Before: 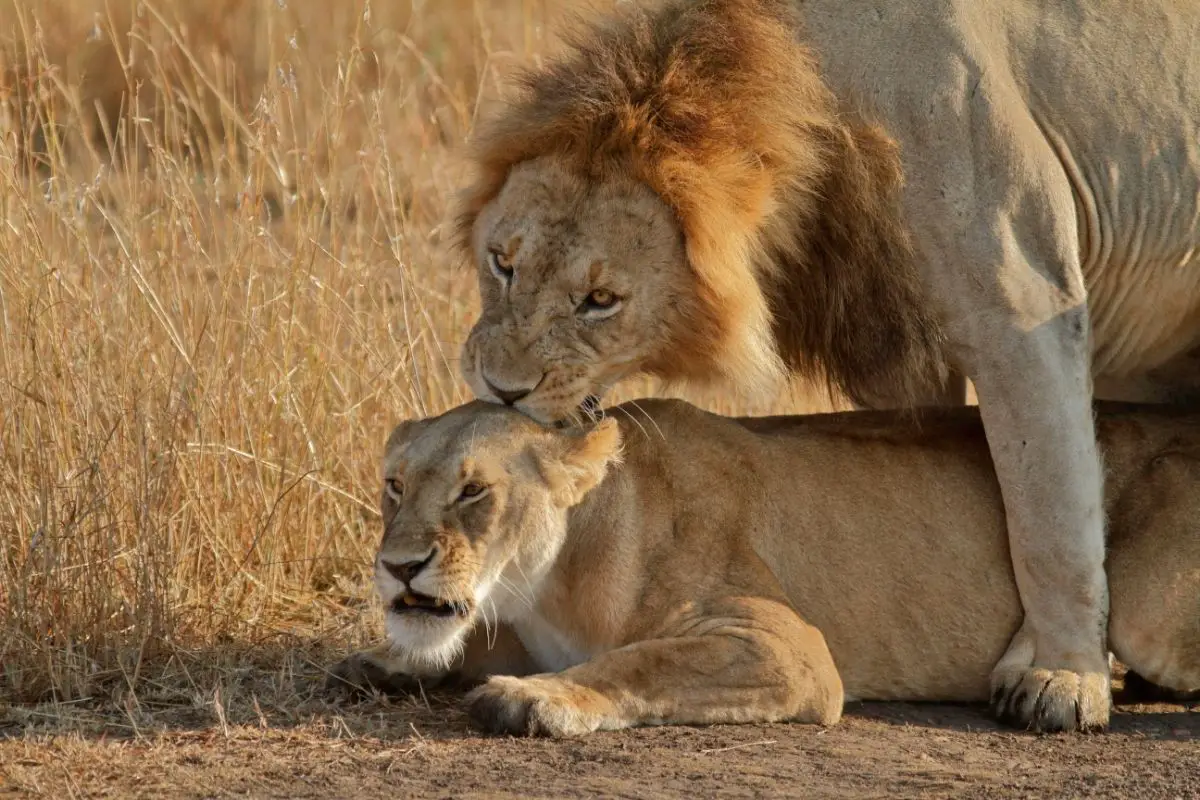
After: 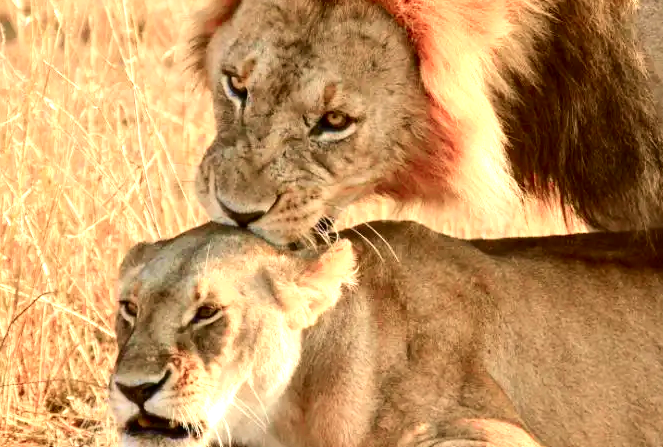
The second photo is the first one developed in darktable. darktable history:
tone curve: curves: ch0 [(0, 0) (0.033, 0.016) (0.171, 0.127) (0.33, 0.331) (0.432, 0.475) (0.601, 0.665) (0.843, 0.876) (1, 1)]; ch1 [(0, 0) (0.339, 0.349) (0.445, 0.42) (0.476, 0.47) (0.501, 0.499) (0.516, 0.525) (0.548, 0.563) (0.584, 0.633) (0.728, 0.746) (1, 1)]; ch2 [(0, 0) (0.327, 0.324) (0.417, 0.44) (0.46, 0.453) (0.502, 0.498) (0.517, 0.524) (0.53, 0.554) (0.579, 0.599) (0.745, 0.704) (1, 1)], color space Lab, independent channels, preserve colors none
levels: levels [0, 0.374, 0.749]
crop and rotate: left 22.188%, top 22.258%, right 22.559%, bottom 21.746%
